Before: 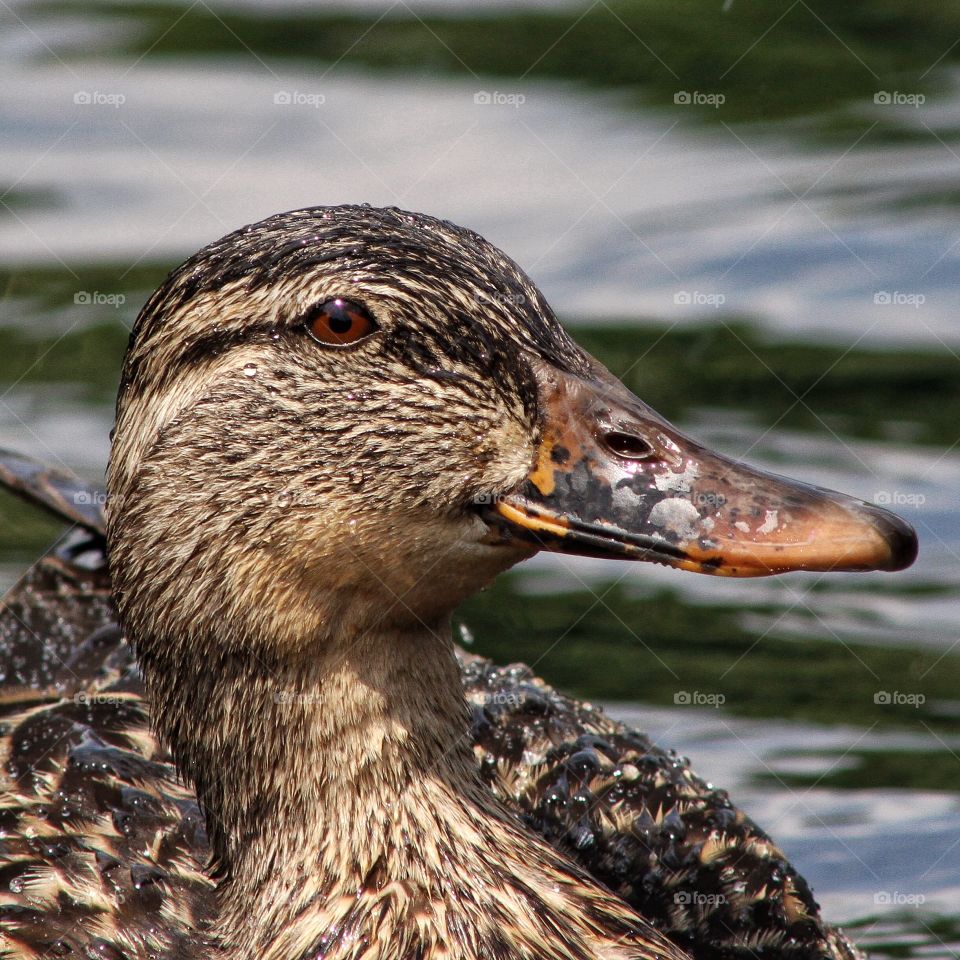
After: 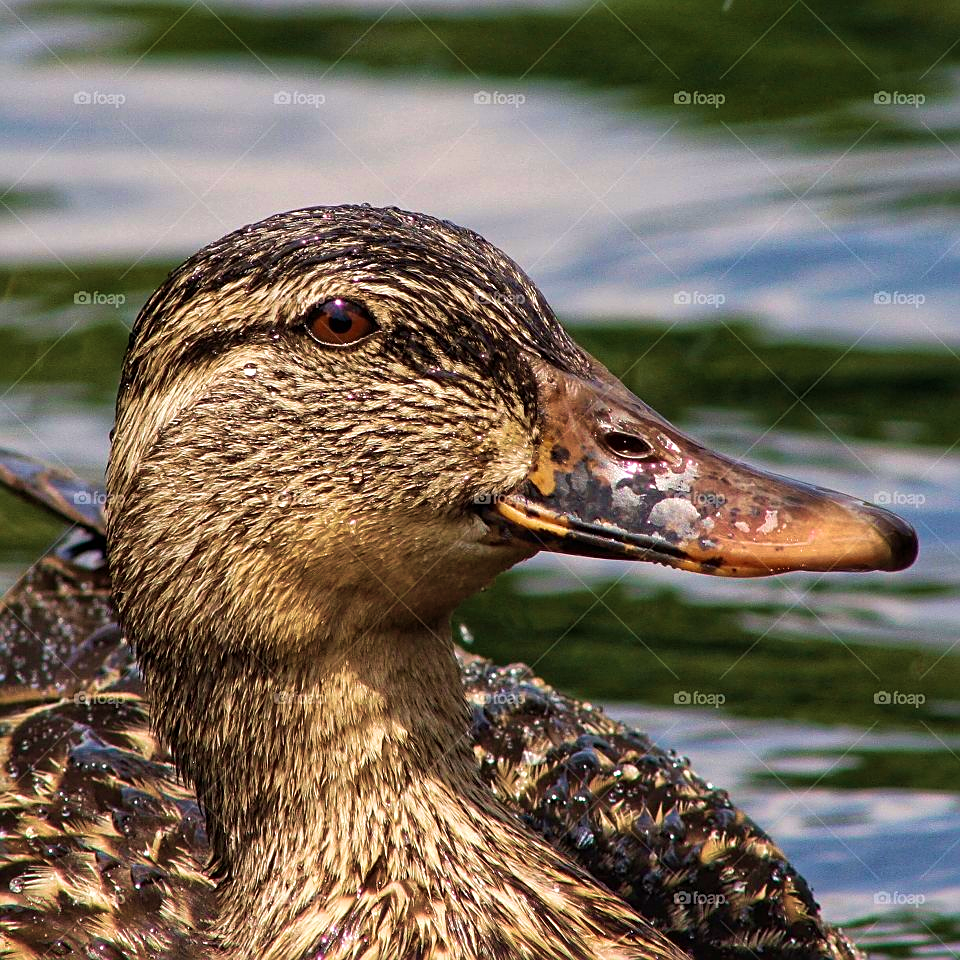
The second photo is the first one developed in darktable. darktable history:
sharpen: on, module defaults
velvia: strength 75%
